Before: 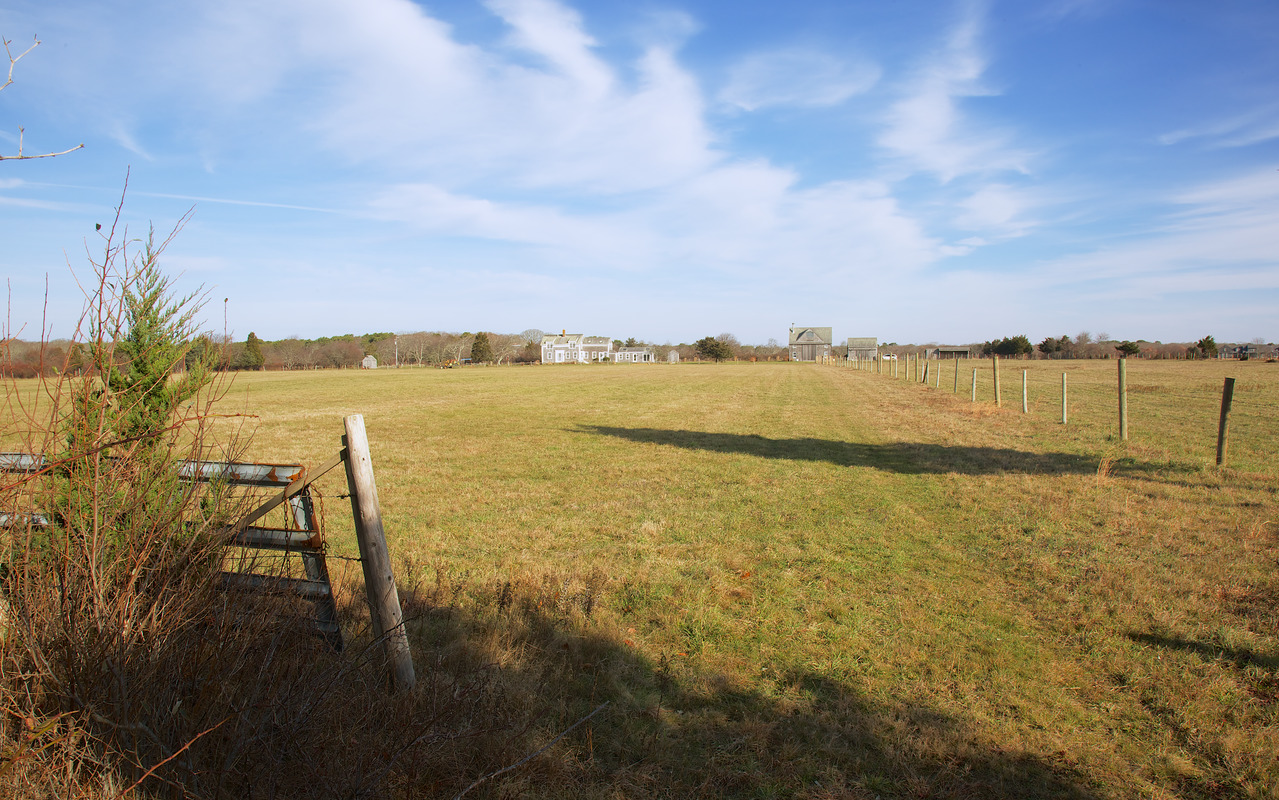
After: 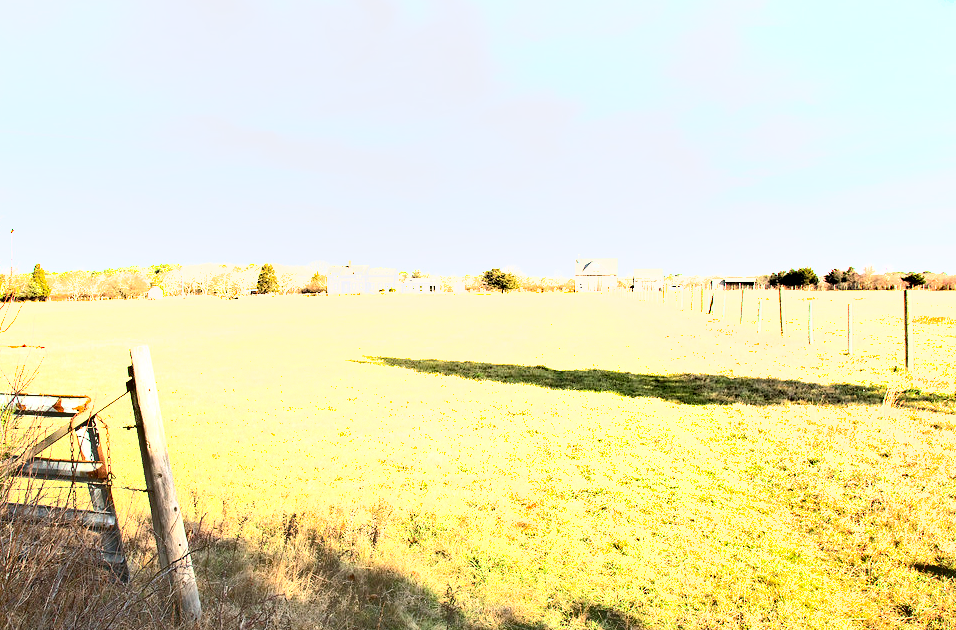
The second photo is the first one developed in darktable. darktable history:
shadows and highlights: low approximation 0.01, soften with gaussian
crop: left 16.776%, top 8.667%, right 8.41%, bottom 12.566%
haze removal: compatibility mode true
tone curve: curves: ch0 [(0, 0) (0.003, 0.011) (0.011, 0.02) (0.025, 0.032) (0.044, 0.046) (0.069, 0.071) (0.1, 0.107) (0.136, 0.144) (0.177, 0.189) (0.224, 0.244) (0.277, 0.309) (0.335, 0.398) (0.399, 0.477) (0.468, 0.583) (0.543, 0.675) (0.623, 0.772) (0.709, 0.855) (0.801, 0.926) (0.898, 0.979) (1, 1)], color space Lab, independent channels, preserve colors none
exposure: exposure 2.275 EV, compensate highlight preservation false
